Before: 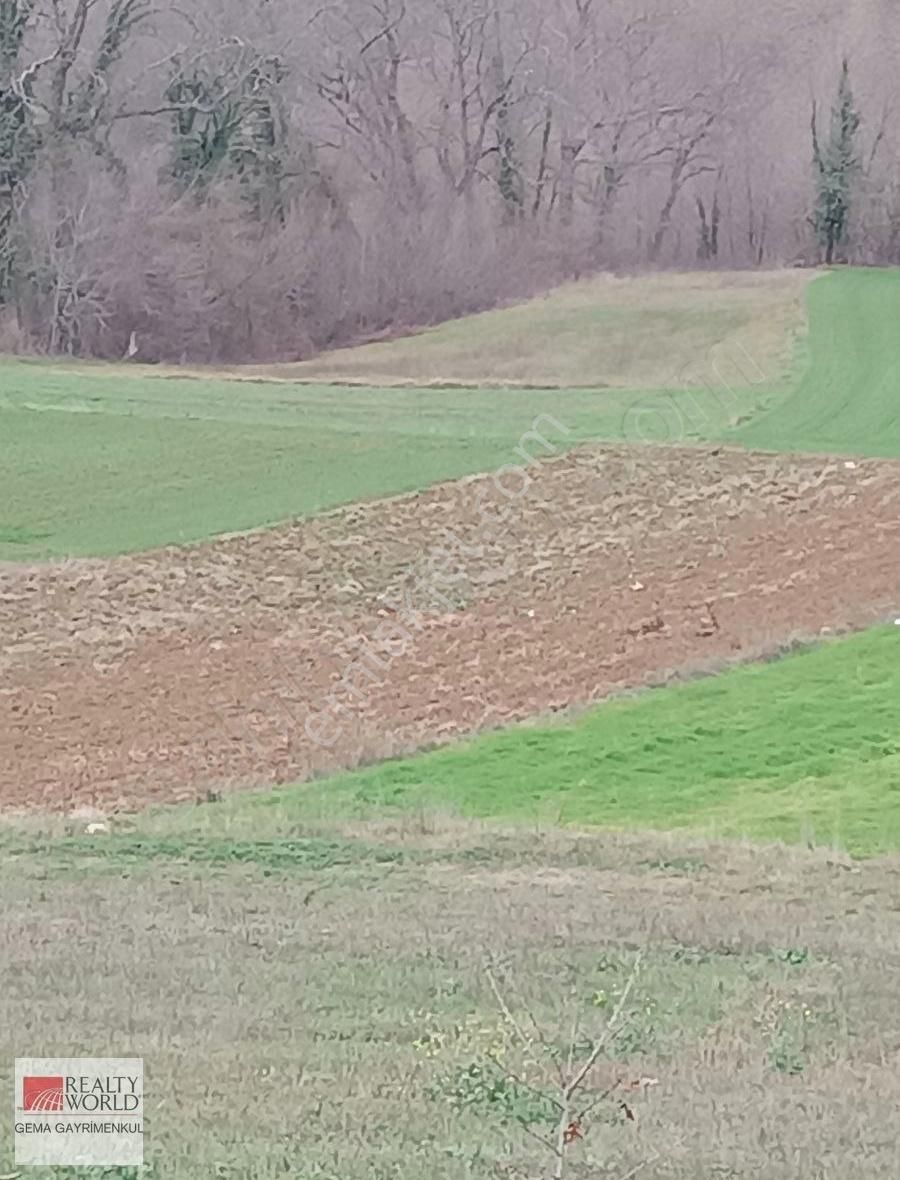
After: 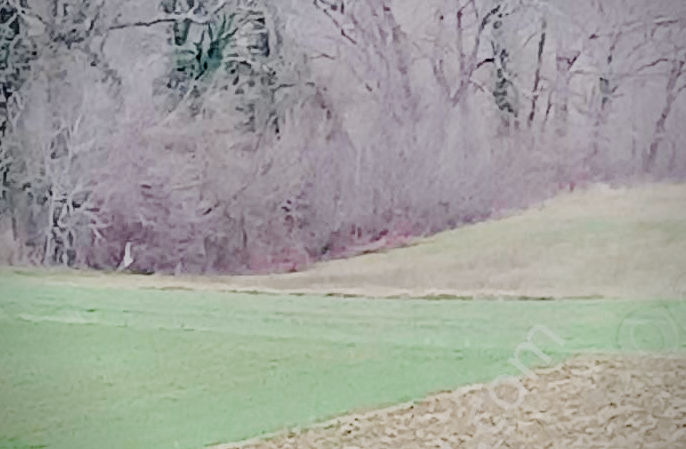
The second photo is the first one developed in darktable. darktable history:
vignetting: saturation 0, unbound false
crop: left 0.579%, top 7.627%, right 23.167%, bottom 54.275%
local contrast: mode bilateral grid, contrast 20, coarseness 50, detail 102%, midtone range 0.2
filmic rgb: black relative exposure -2.85 EV, white relative exposure 4.56 EV, hardness 1.77, contrast 1.25, preserve chrominance no, color science v5 (2021)
tone curve: curves: ch0 [(0, 0) (0.126, 0.086) (0.338, 0.327) (0.494, 0.55) (0.703, 0.762) (1, 1)]; ch1 [(0, 0) (0.346, 0.324) (0.45, 0.431) (0.5, 0.5) (0.522, 0.517) (0.55, 0.578) (1, 1)]; ch2 [(0, 0) (0.44, 0.424) (0.501, 0.499) (0.554, 0.563) (0.622, 0.667) (0.707, 0.746) (1, 1)], color space Lab, independent channels, preserve colors none
